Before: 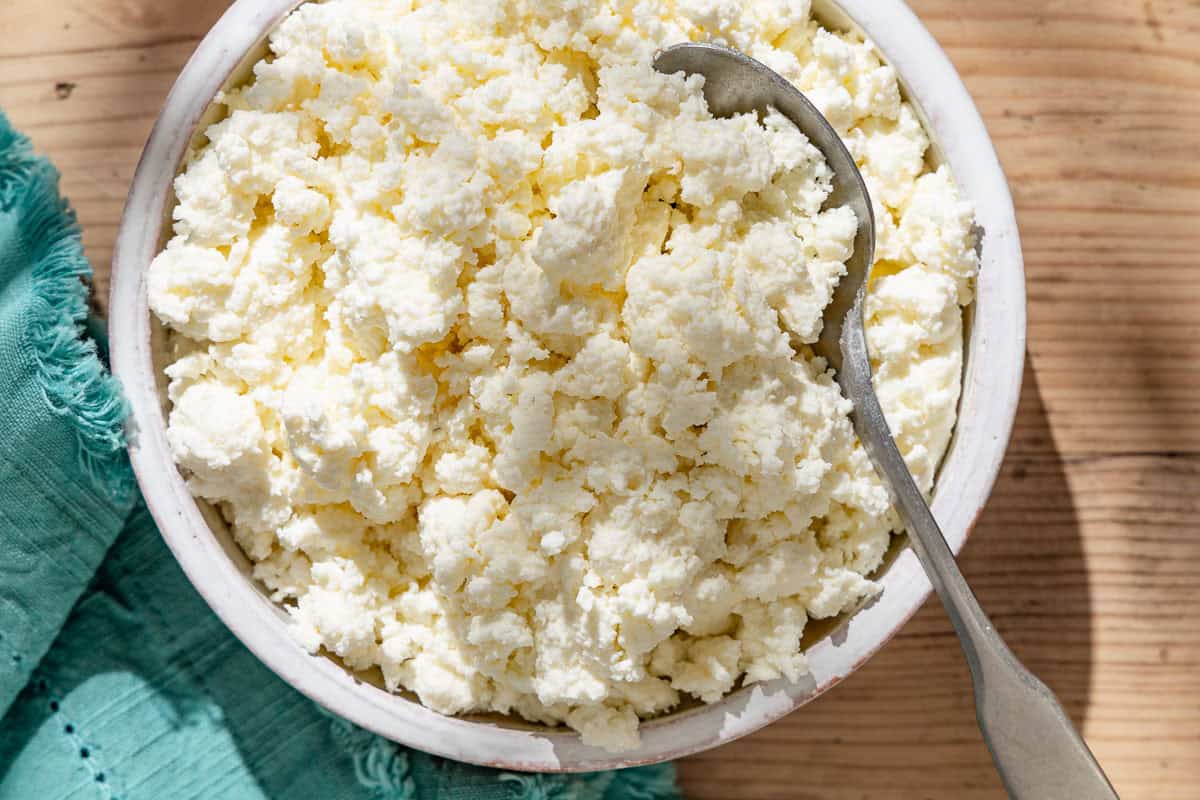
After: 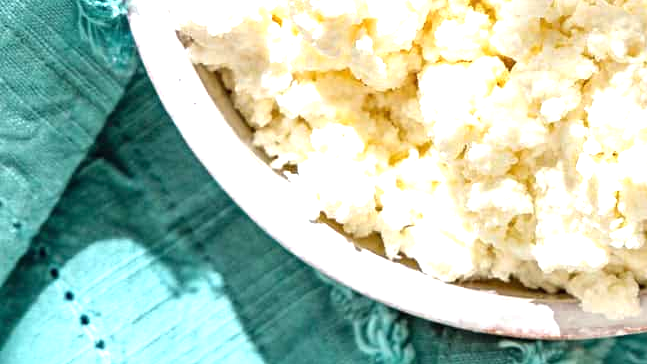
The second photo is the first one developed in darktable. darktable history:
exposure: black level correction 0, exposure 1.106 EV, compensate highlight preservation false
crop and rotate: top 54.298%, right 46.02%, bottom 0.168%
color zones: curves: ch0 [(0.068, 0.464) (0.25, 0.5) (0.48, 0.508) (0.75, 0.536) (0.886, 0.476) (0.967, 0.456)]; ch1 [(0.066, 0.456) (0.25, 0.5) (0.616, 0.508) (0.746, 0.56) (0.934, 0.444)]
